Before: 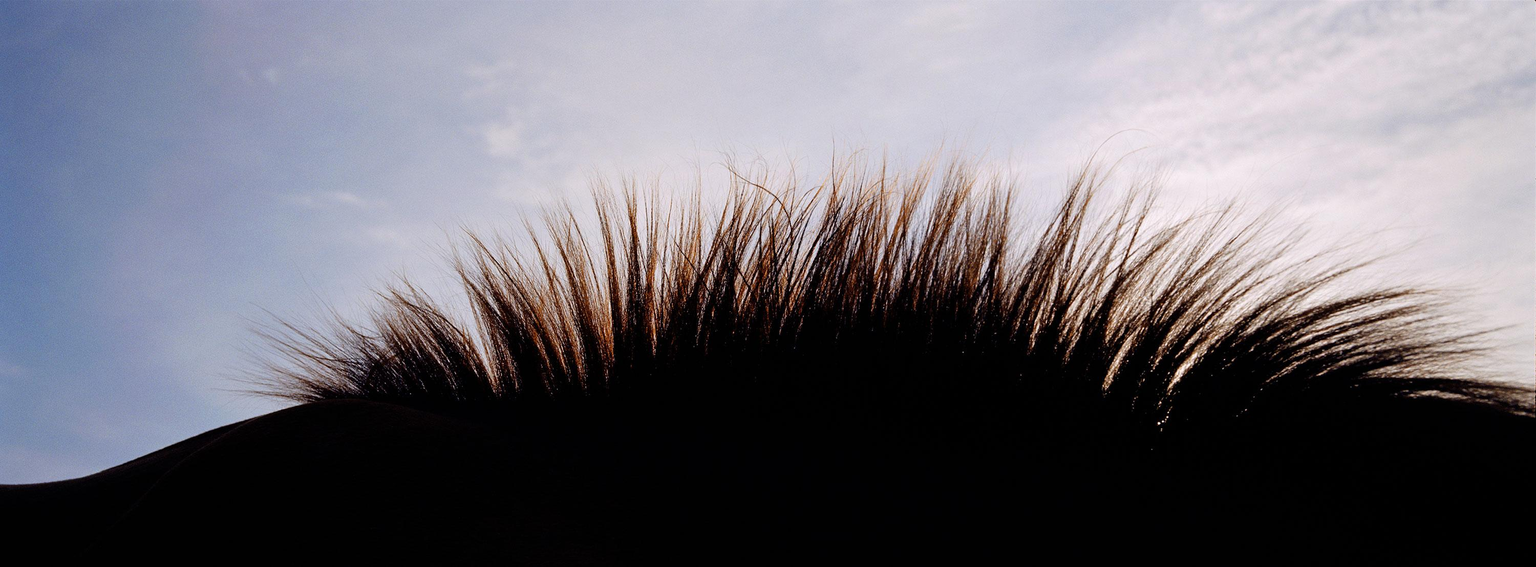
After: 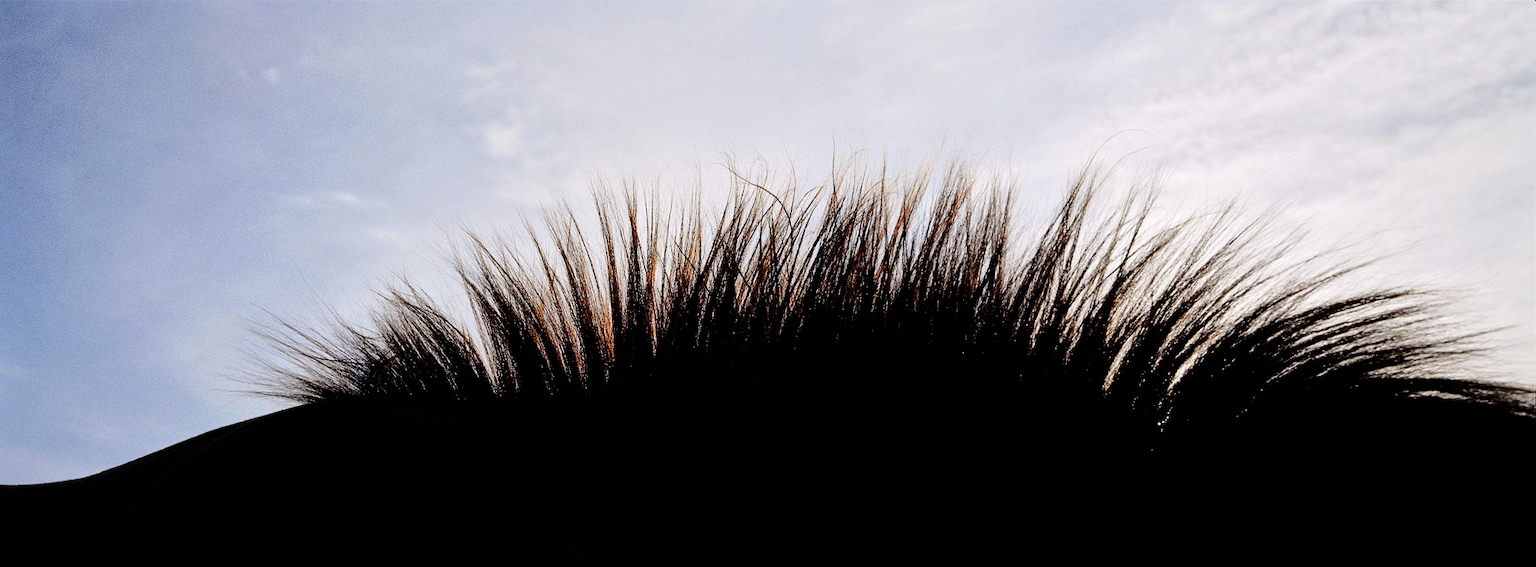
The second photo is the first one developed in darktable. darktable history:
tone curve: curves: ch0 [(0, 0) (0.094, 0.039) (0.243, 0.155) (0.411, 0.482) (0.479, 0.583) (0.654, 0.742) (0.793, 0.851) (0.994, 0.974)]; ch1 [(0, 0) (0.161, 0.092) (0.35, 0.33) (0.392, 0.392) (0.456, 0.456) (0.505, 0.502) (0.537, 0.518) (0.553, 0.53) (0.573, 0.569) (0.718, 0.718) (1, 1)]; ch2 [(0, 0) (0.346, 0.362) (0.411, 0.412) (0.502, 0.502) (0.531, 0.521) (0.576, 0.553) (0.615, 0.621) (1, 1)], color space Lab, independent channels, preserve colors none
local contrast: mode bilateral grid, contrast 20, coarseness 50, detail 161%, midtone range 0.2
